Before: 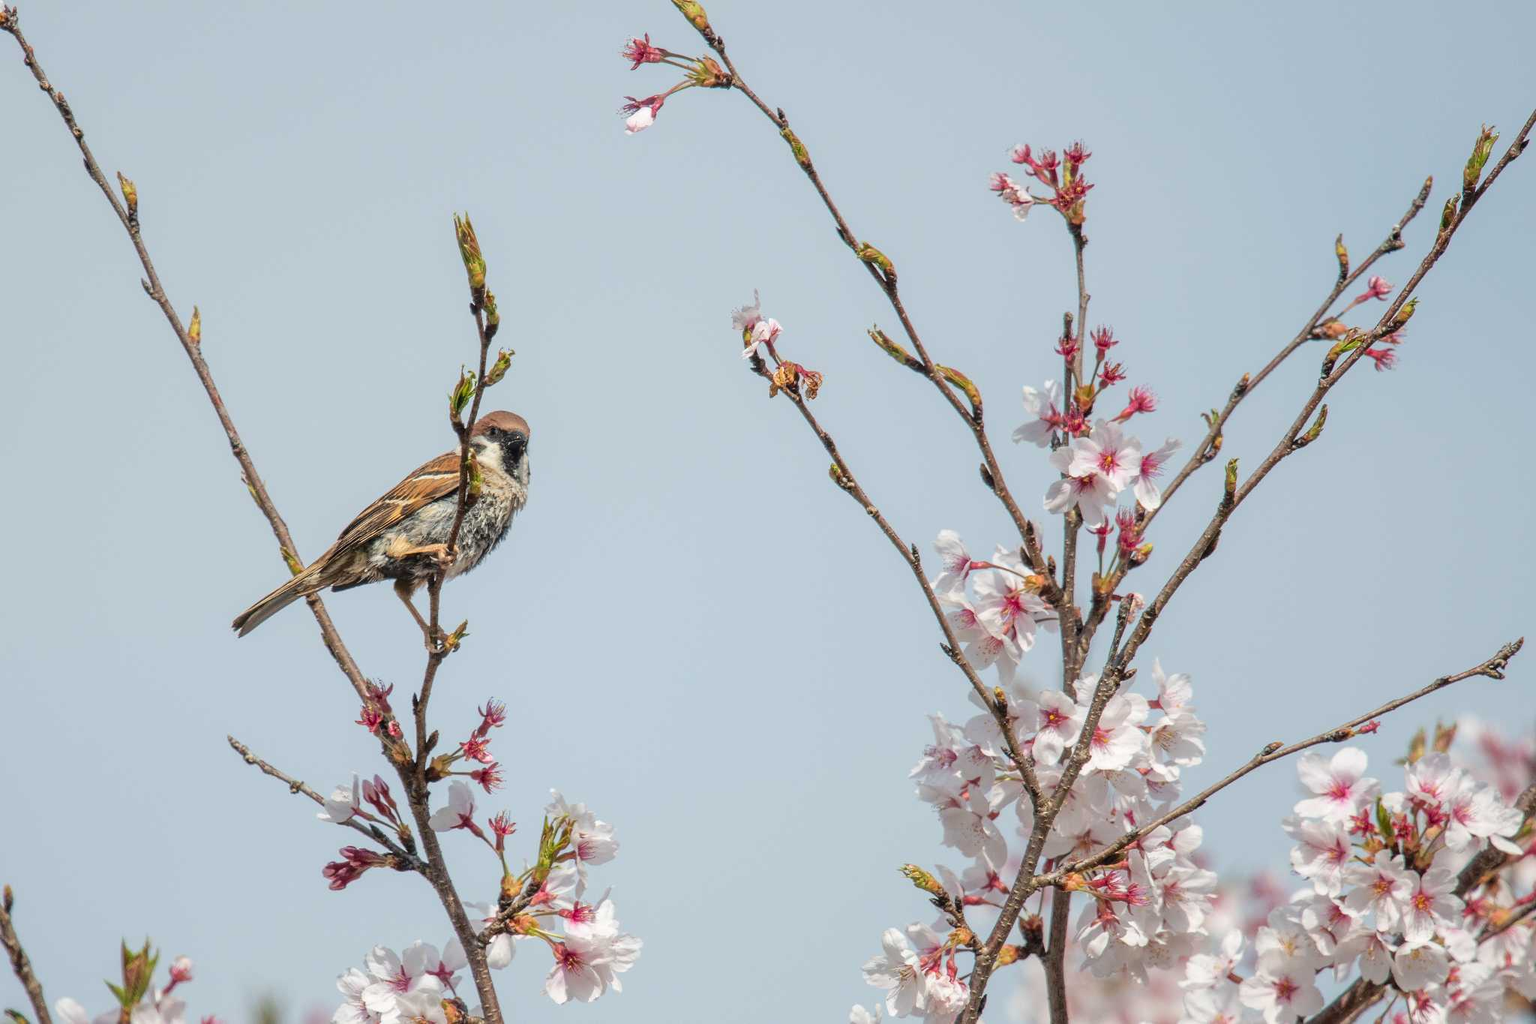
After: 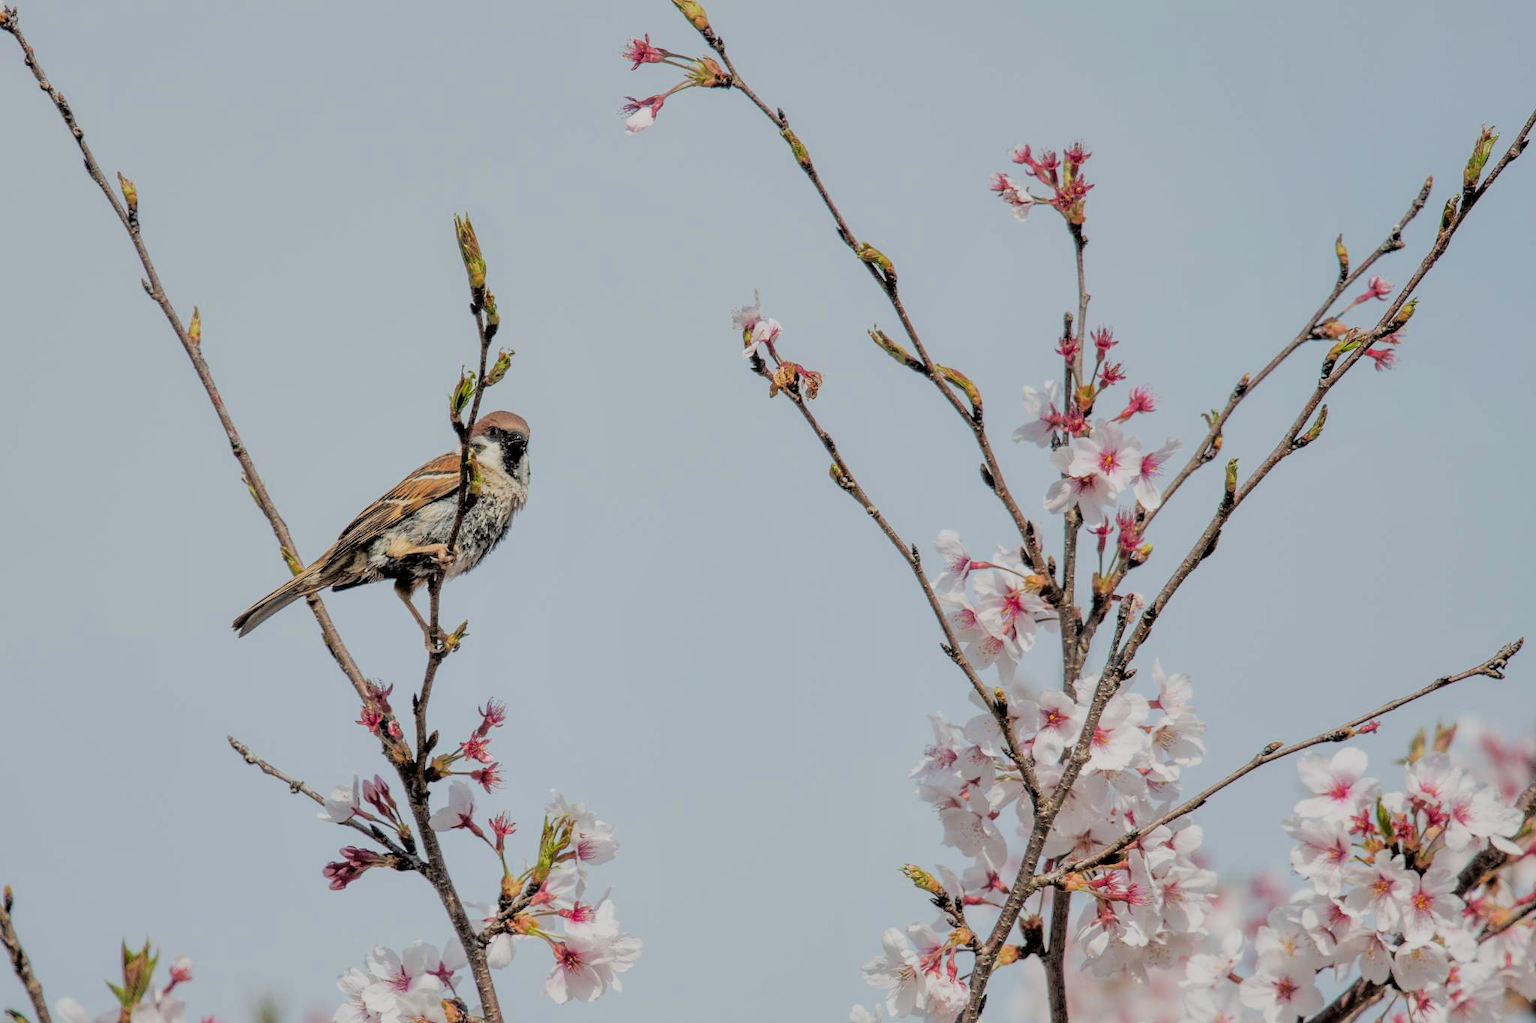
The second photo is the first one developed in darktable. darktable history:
shadows and highlights: shadows 10.91, white point adjustment 1.01, highlights -38.77
filmic rgb: black relative exposure -4.16 EV, white relative exposure 5.12 EV, hardness 2.14, contrast 1.161
